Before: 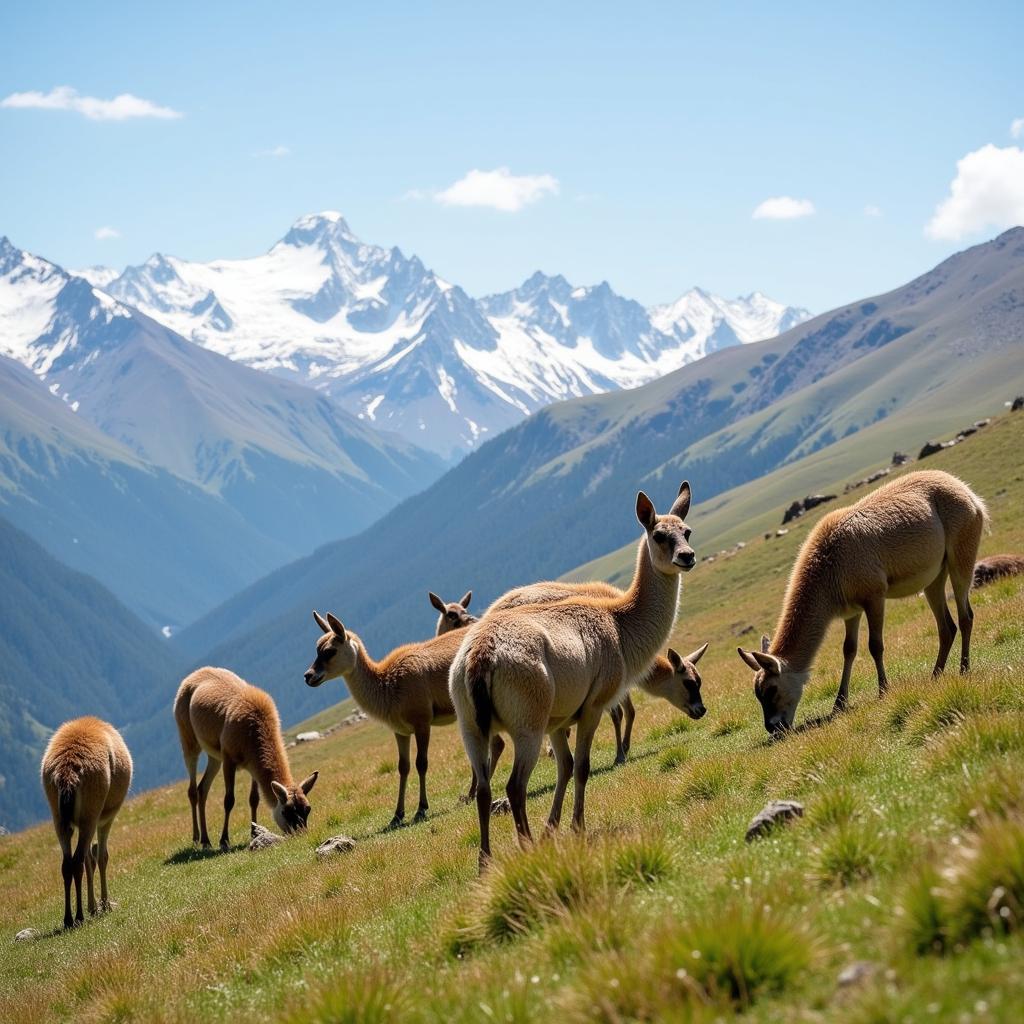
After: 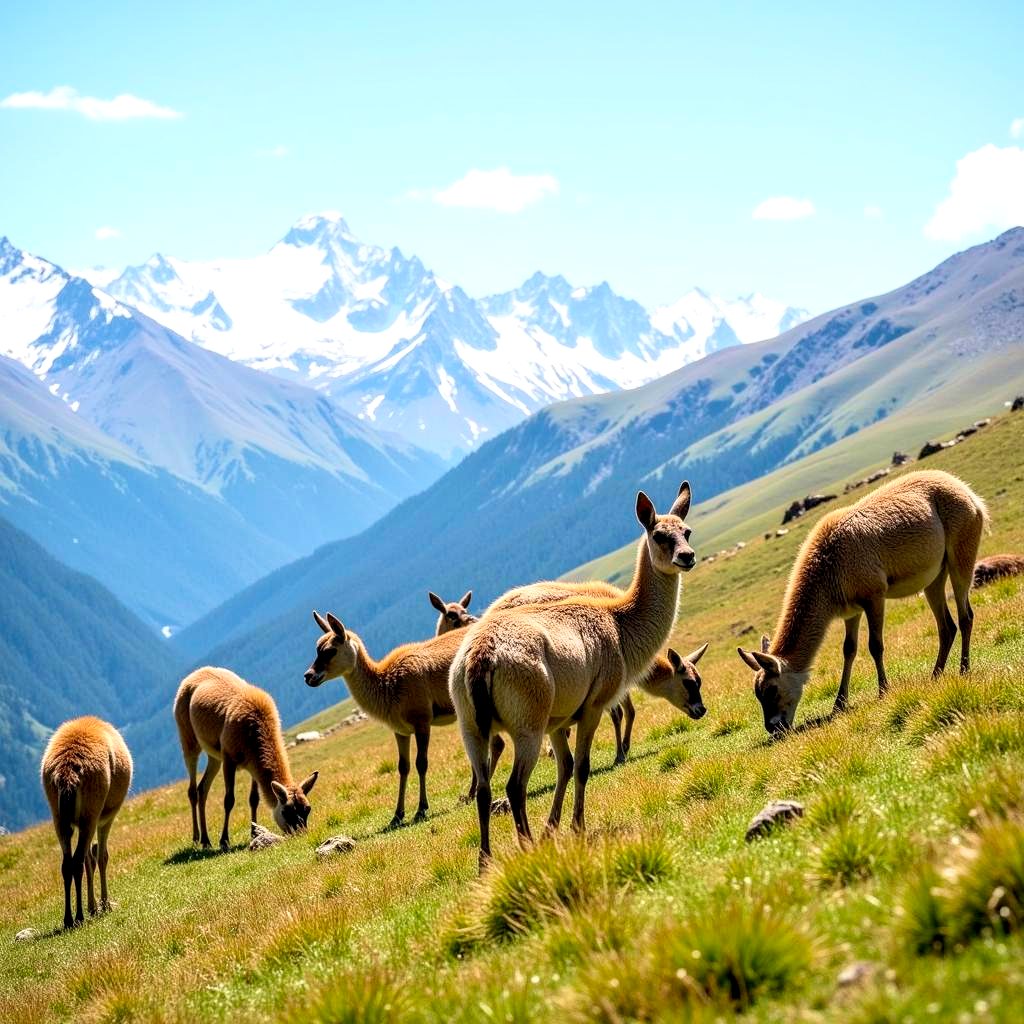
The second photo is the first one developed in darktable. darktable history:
velvia: on, module defaults
color balance rgb: highlights gain › luminance 14.967%, global offset › luminance -0.484%, perceptual saturation grading › global saturation -0.15%, global vibrance 20%
local contrast: detail 130%
contrast brightness saturation: contrast 0.197, brightness 0.17, saturation 0.225
